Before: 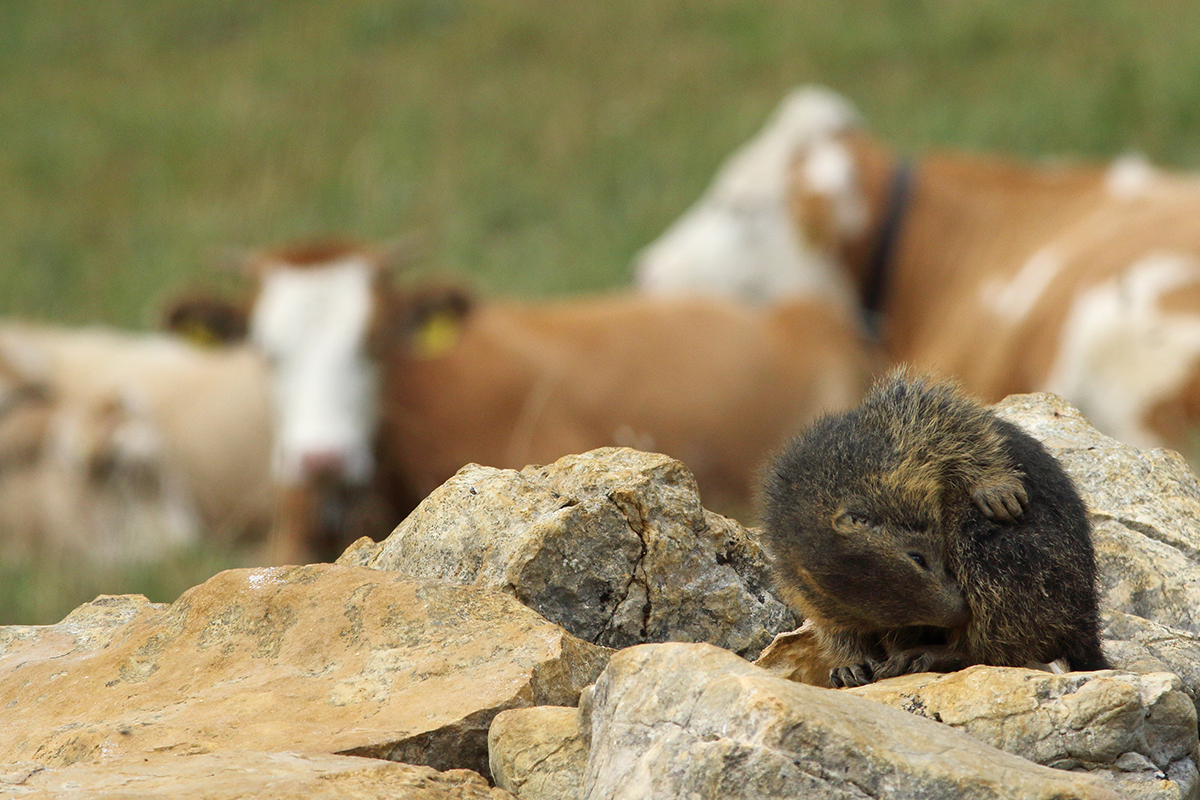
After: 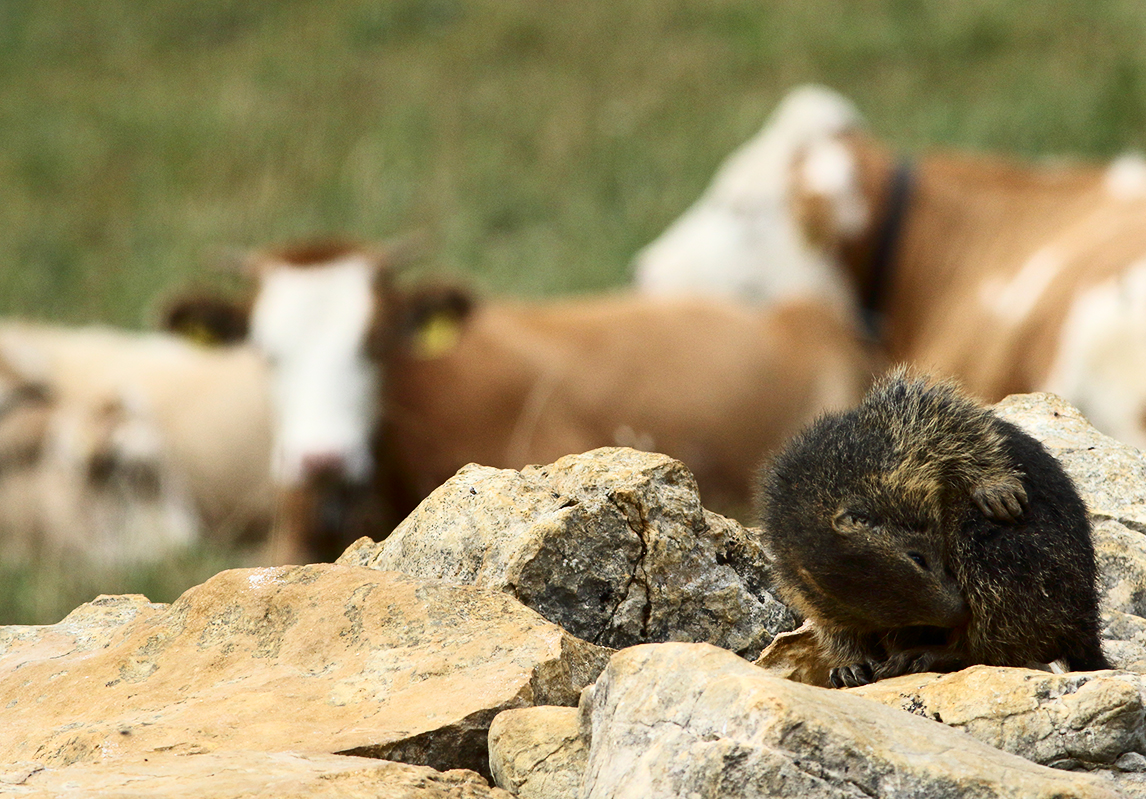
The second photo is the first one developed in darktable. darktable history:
crop: right 4.499%, bottom 0.023%
contrast brightness saturation: contrast 0.28
vignetting: fall-off start 116.58%, fall-off radius 59.57%, brightness 0.299, saturation 0.003
